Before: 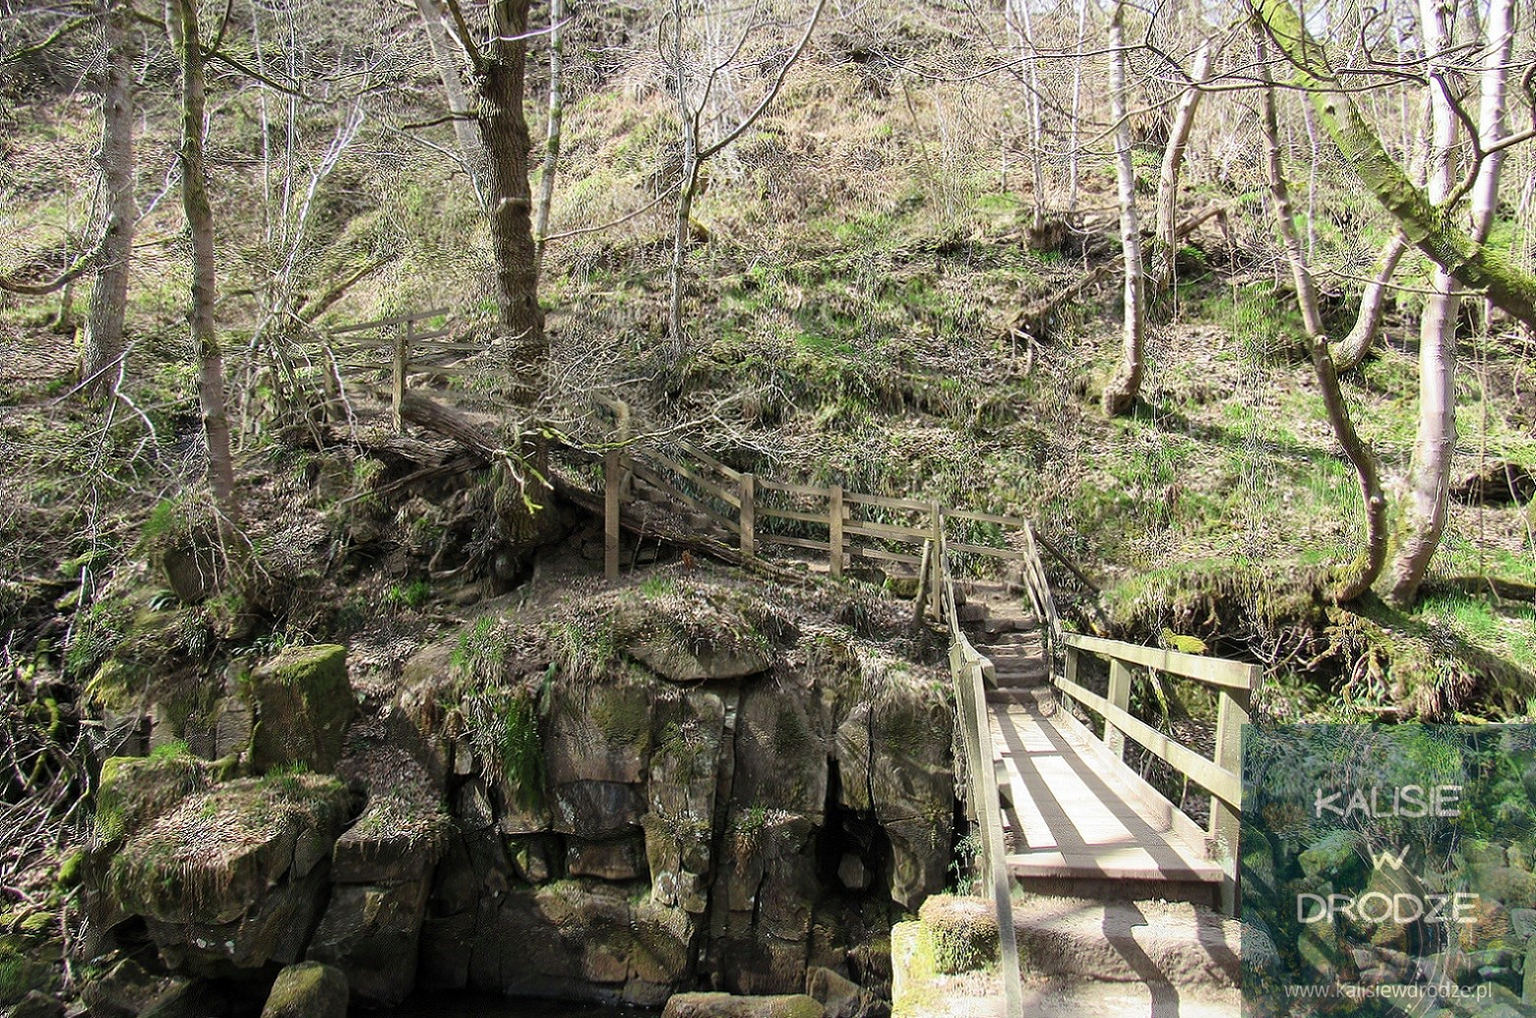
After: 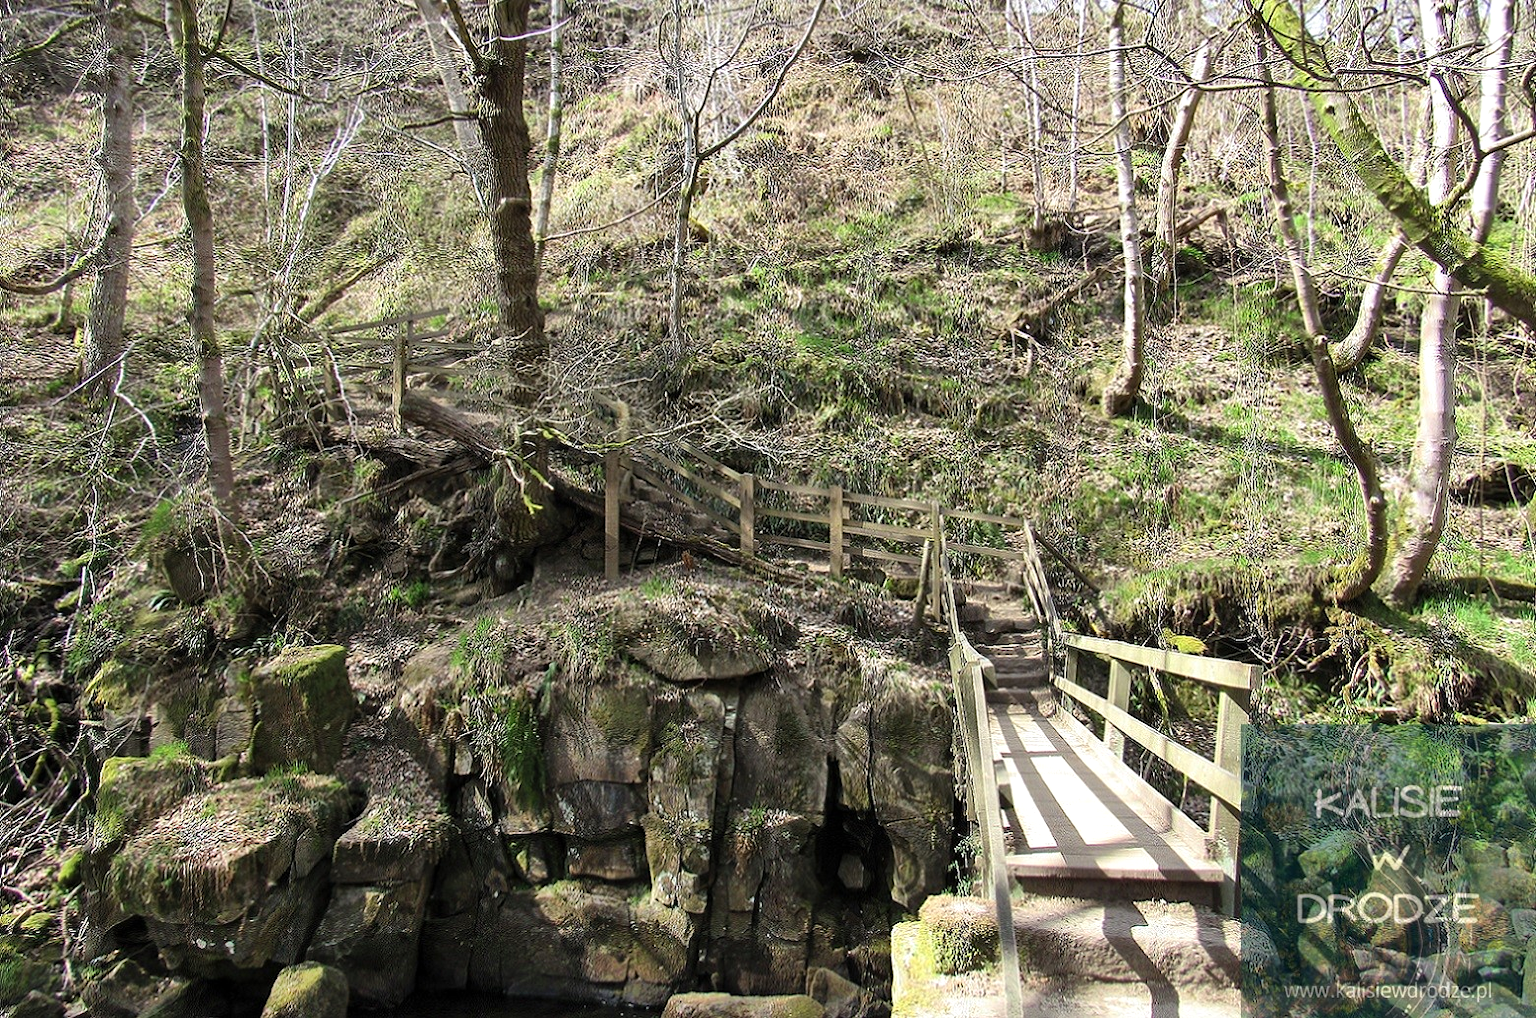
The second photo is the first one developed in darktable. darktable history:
shadows and highlights: low approximation 0.01, soften with gaussian
color balance rgb: perceptual saturation grading › global saturation 0.538%, perceptual brilliance grading › highlights 4.431%, perceptual brilliance grading › shadows -9.756%, global vibrance 11.211%
